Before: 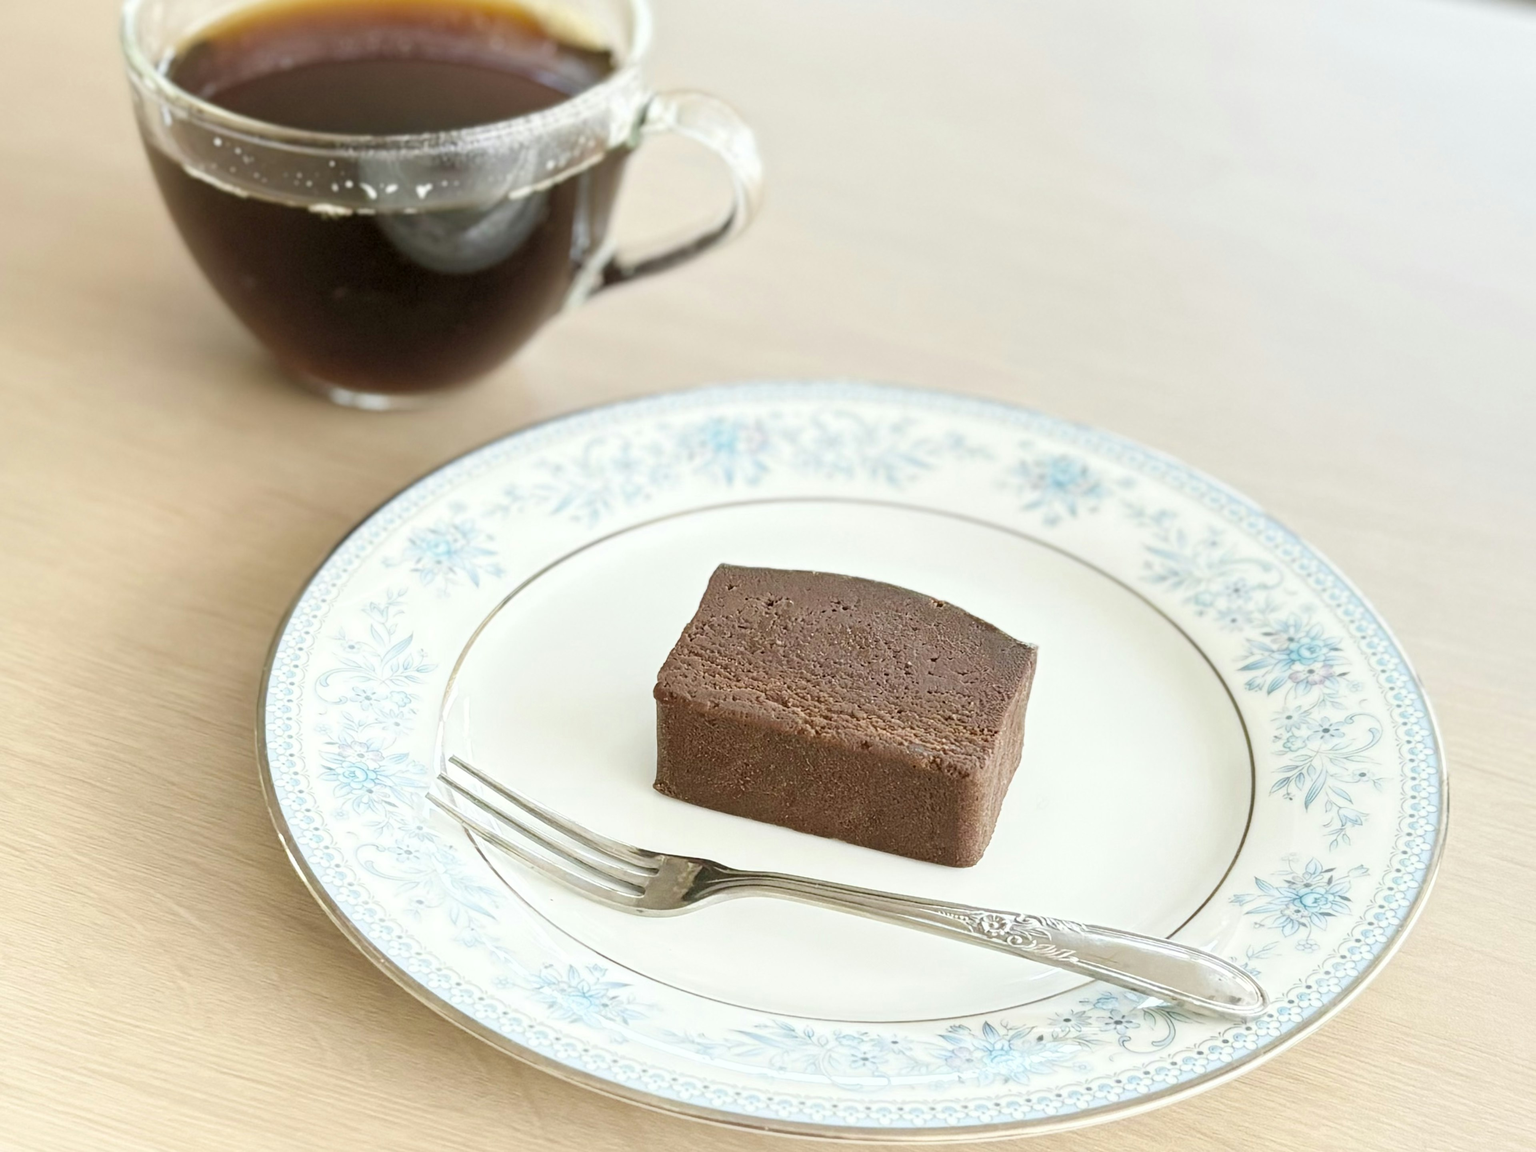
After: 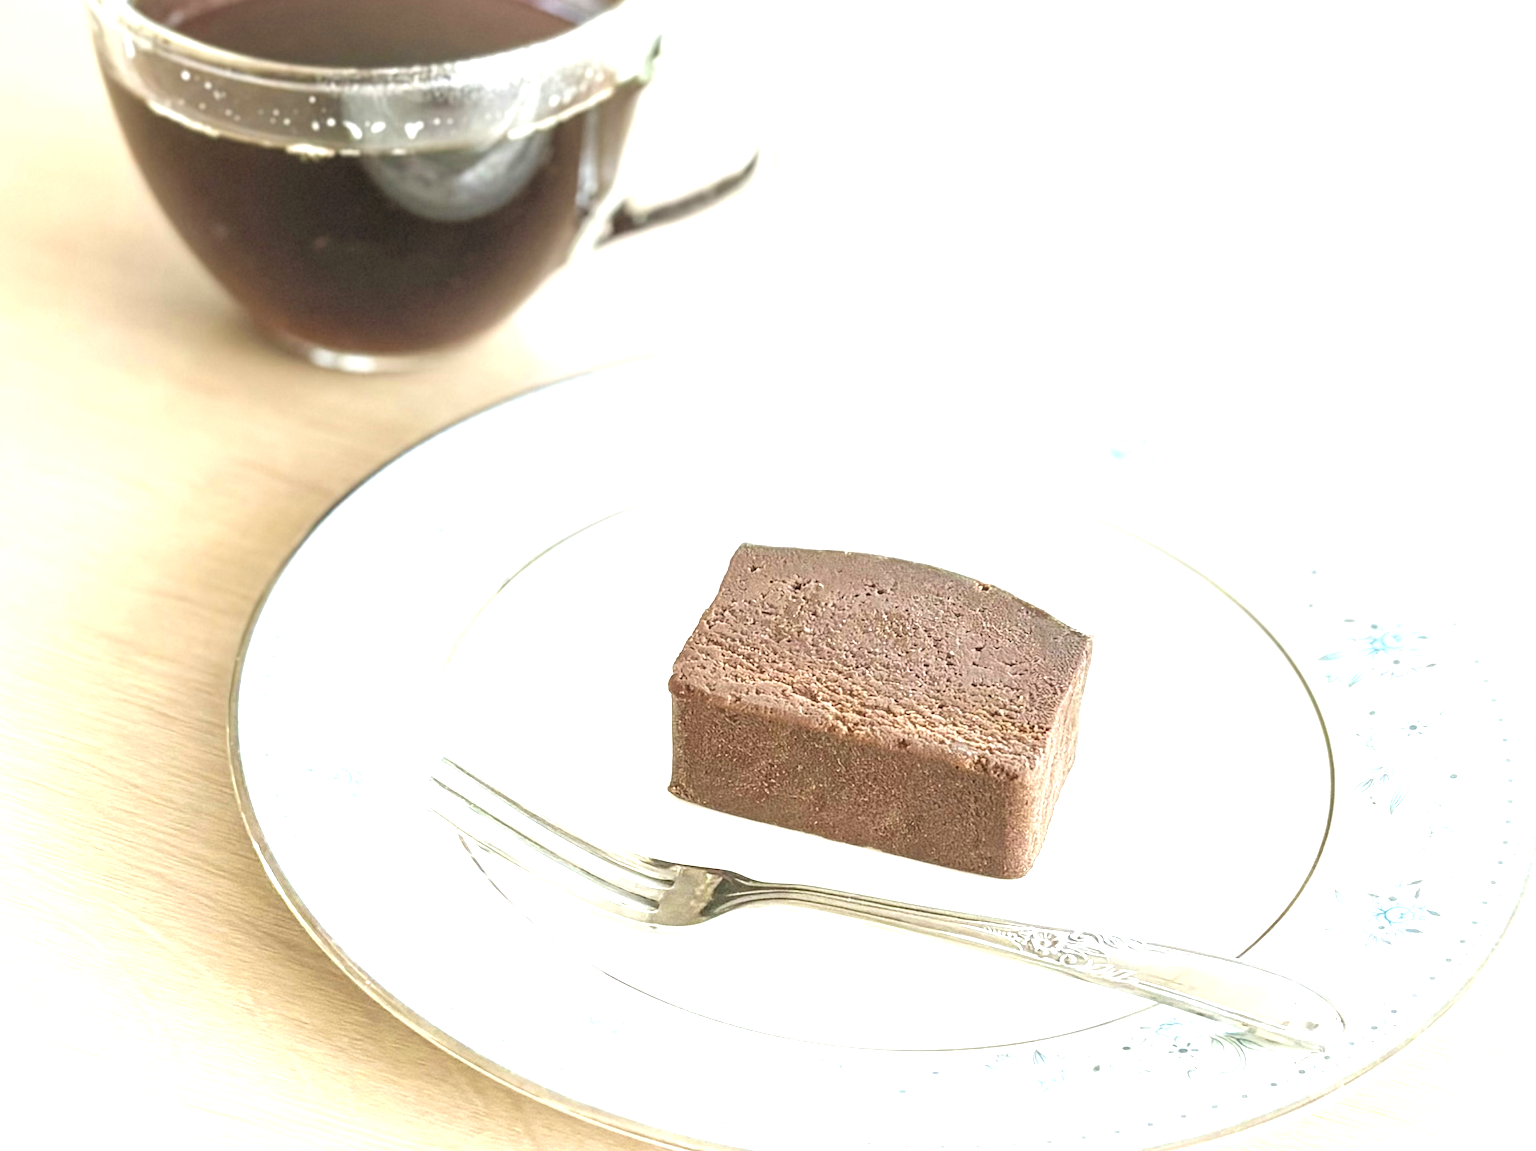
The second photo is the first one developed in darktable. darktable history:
local contrast: on, module defaults
exposure: black level correction -0.005, exposure 1 EV, compensate highlight preservation false
crop: left 3.305%, top 6.436%, right 6.389%, bottom 3.258%
tone equalizer: on, module defaults
